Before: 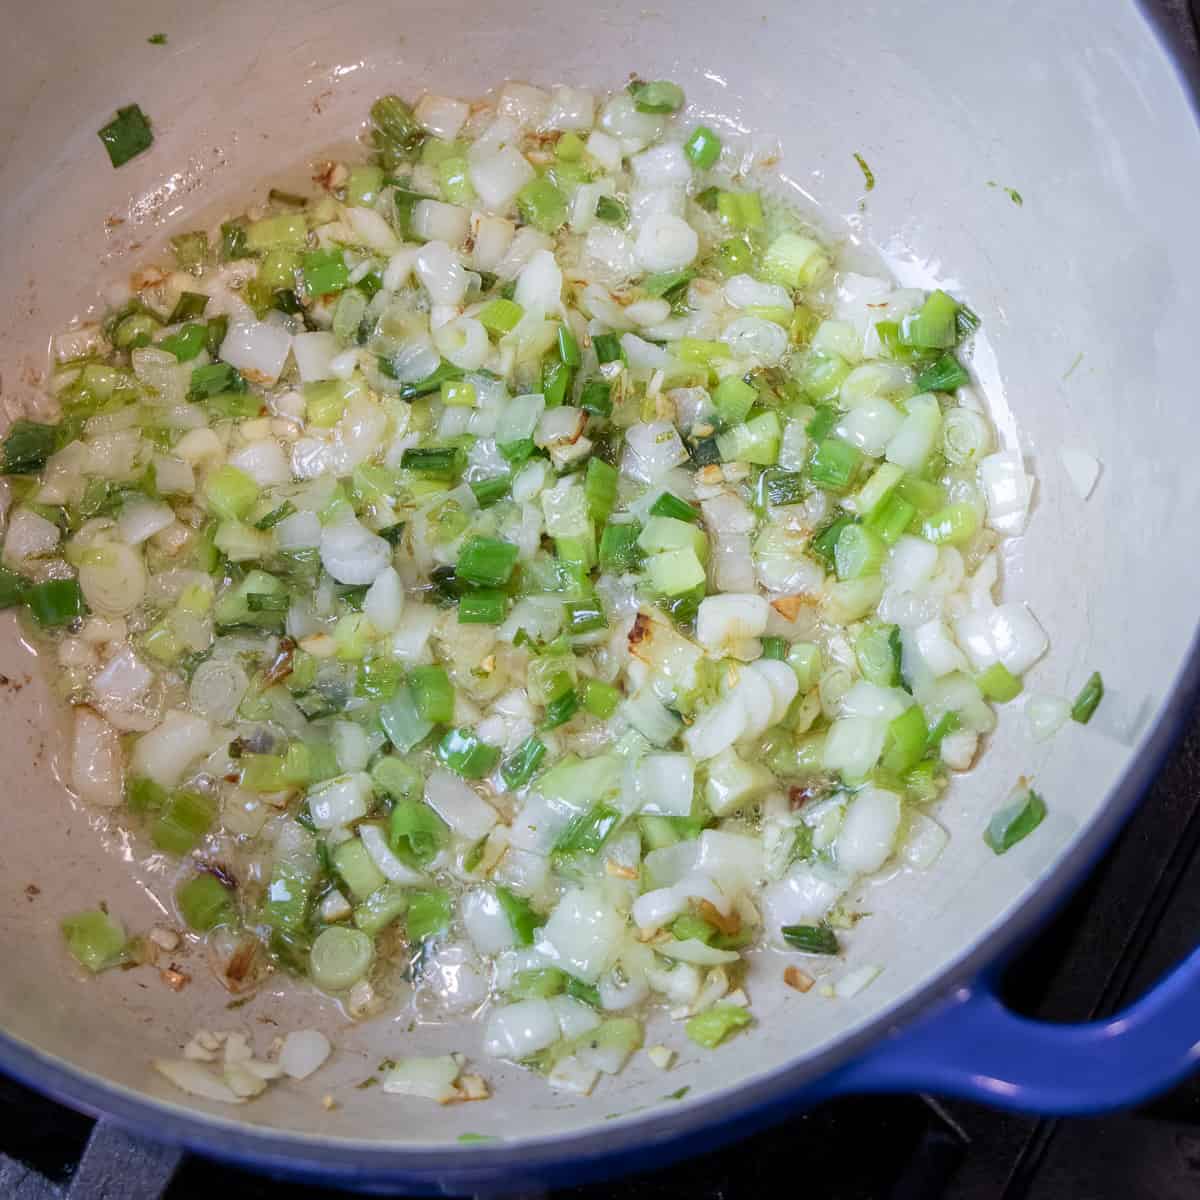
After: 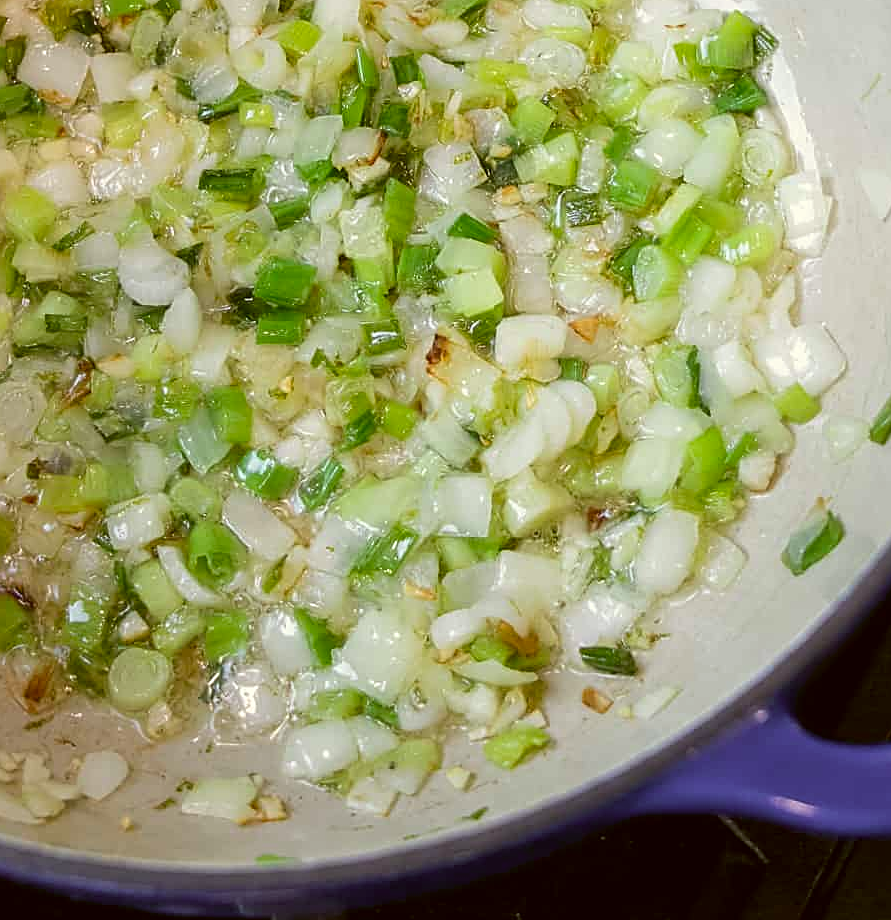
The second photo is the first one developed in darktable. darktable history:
crop: left 16.88%, top 23.321%, right 8.807%
color correction: highlights a* -1.29, highlights b* 10.16, shadows a* 0.326, shadows b* 18.9
sharpen: on, module defaults
